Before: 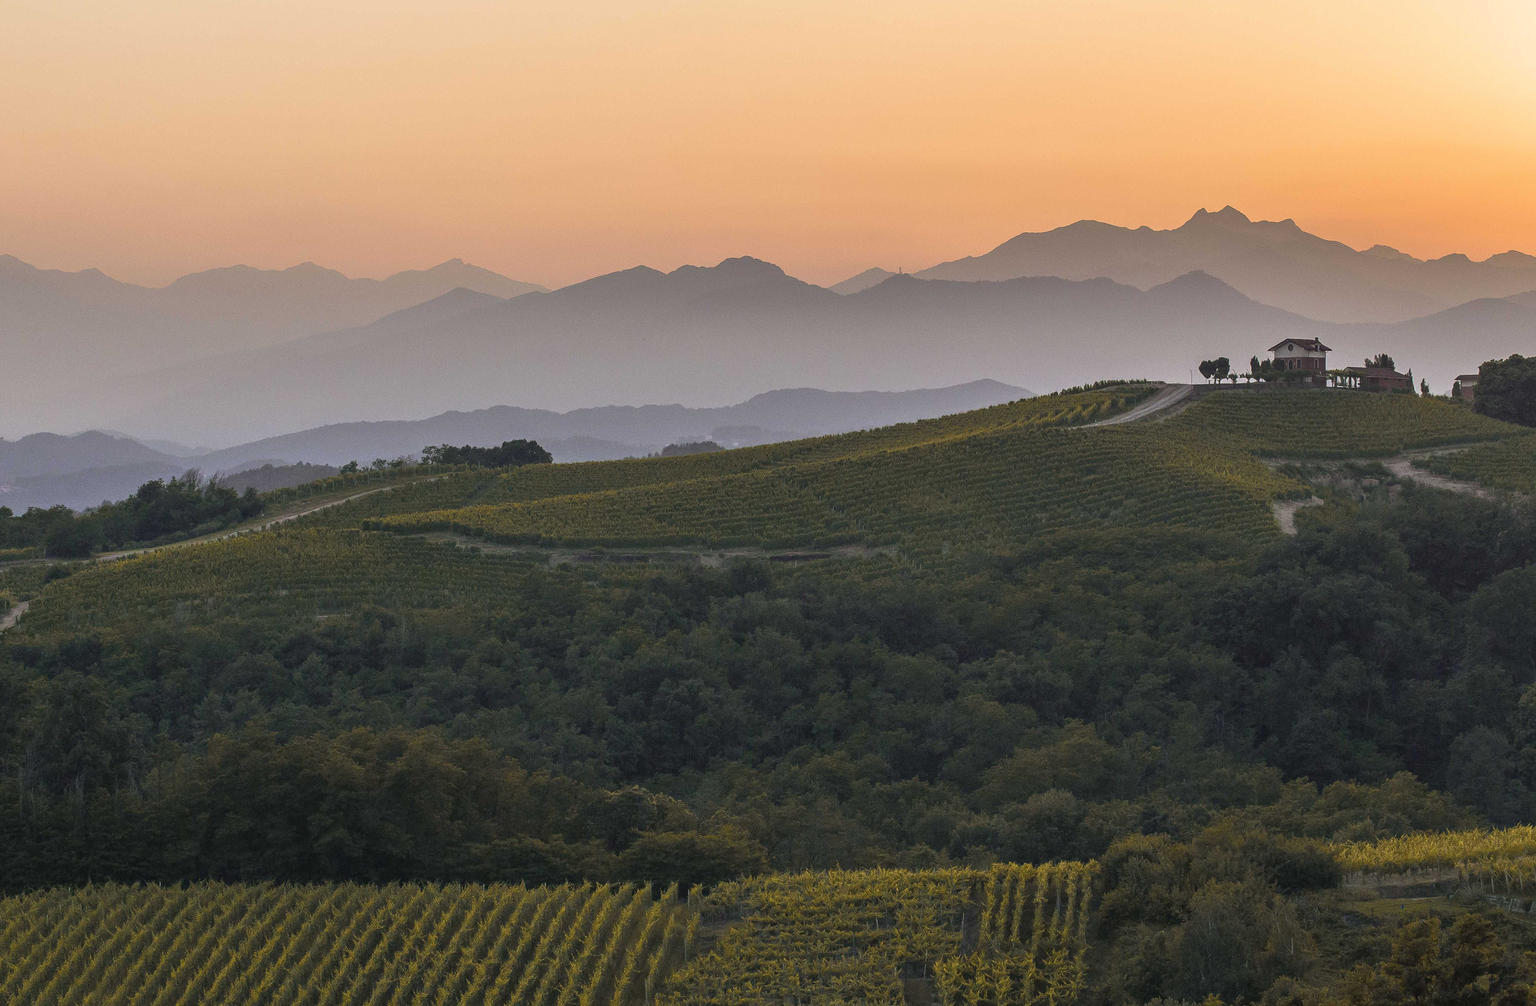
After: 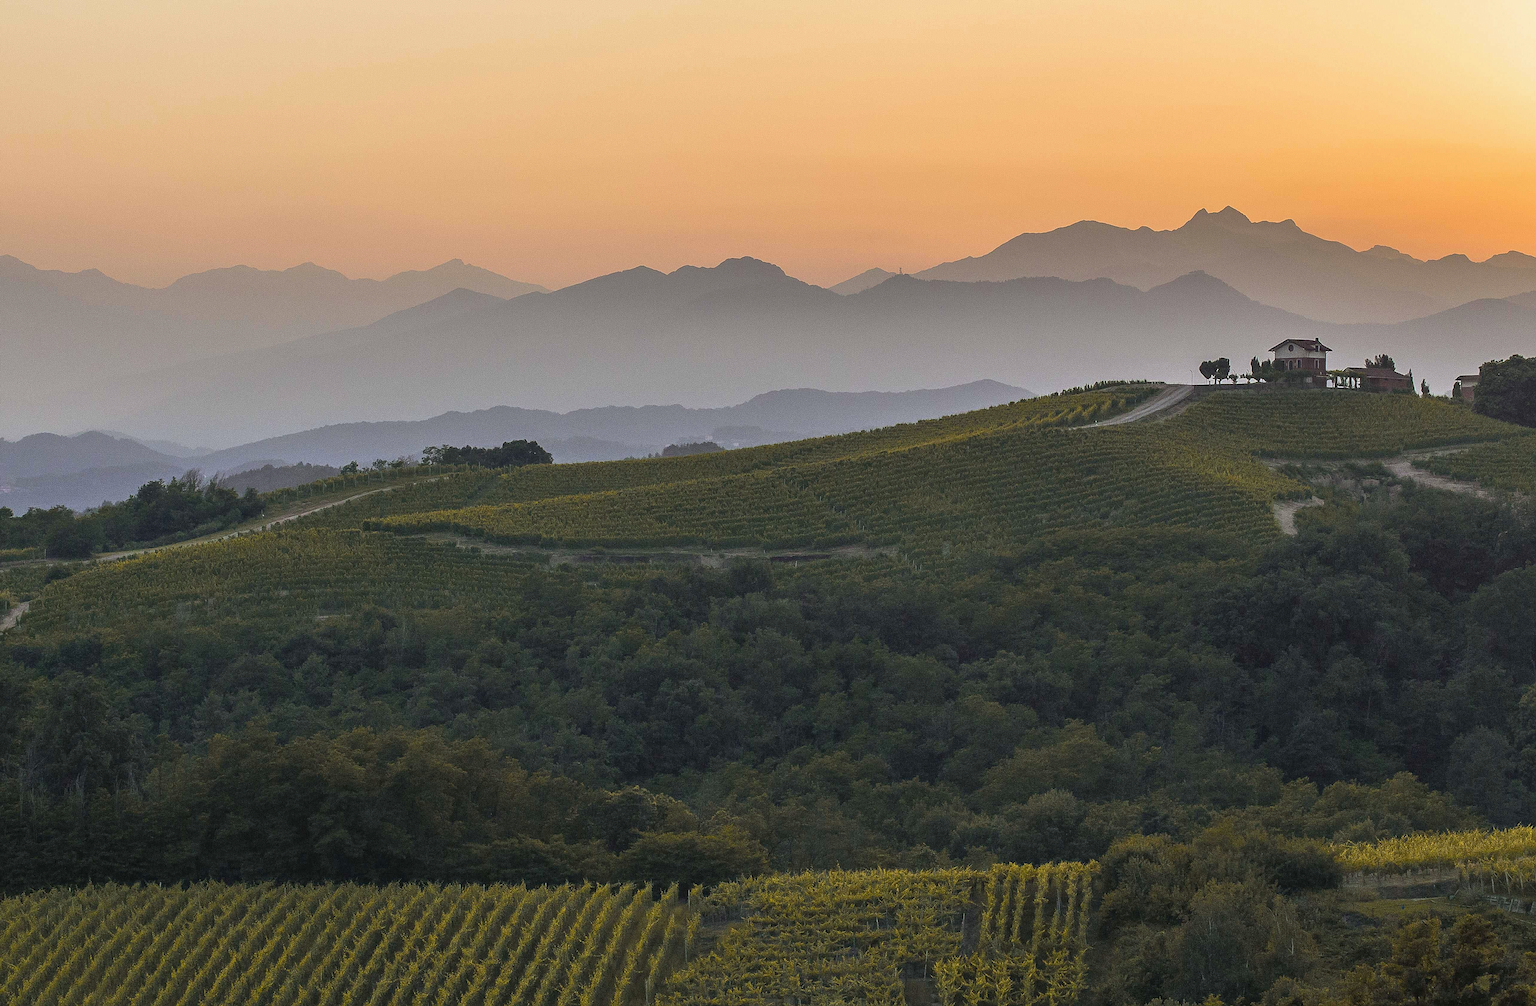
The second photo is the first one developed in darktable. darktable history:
sharpen: on, module defaults
color balance rgb: perceptual saturation grading › global saturation 10%, global vibrance 10%
white balance: red 0.978, blue 0.999
base curve: exposure shift 0, preserve colors none
